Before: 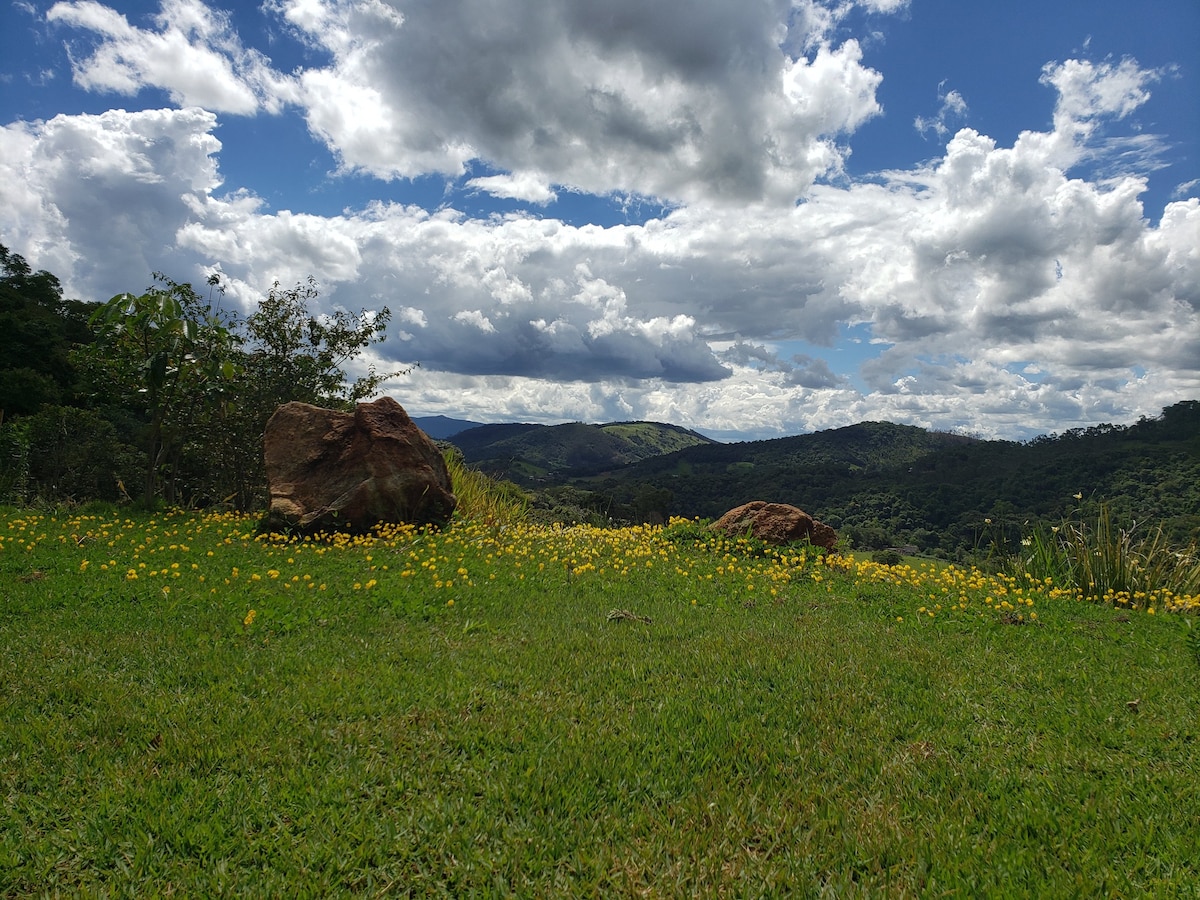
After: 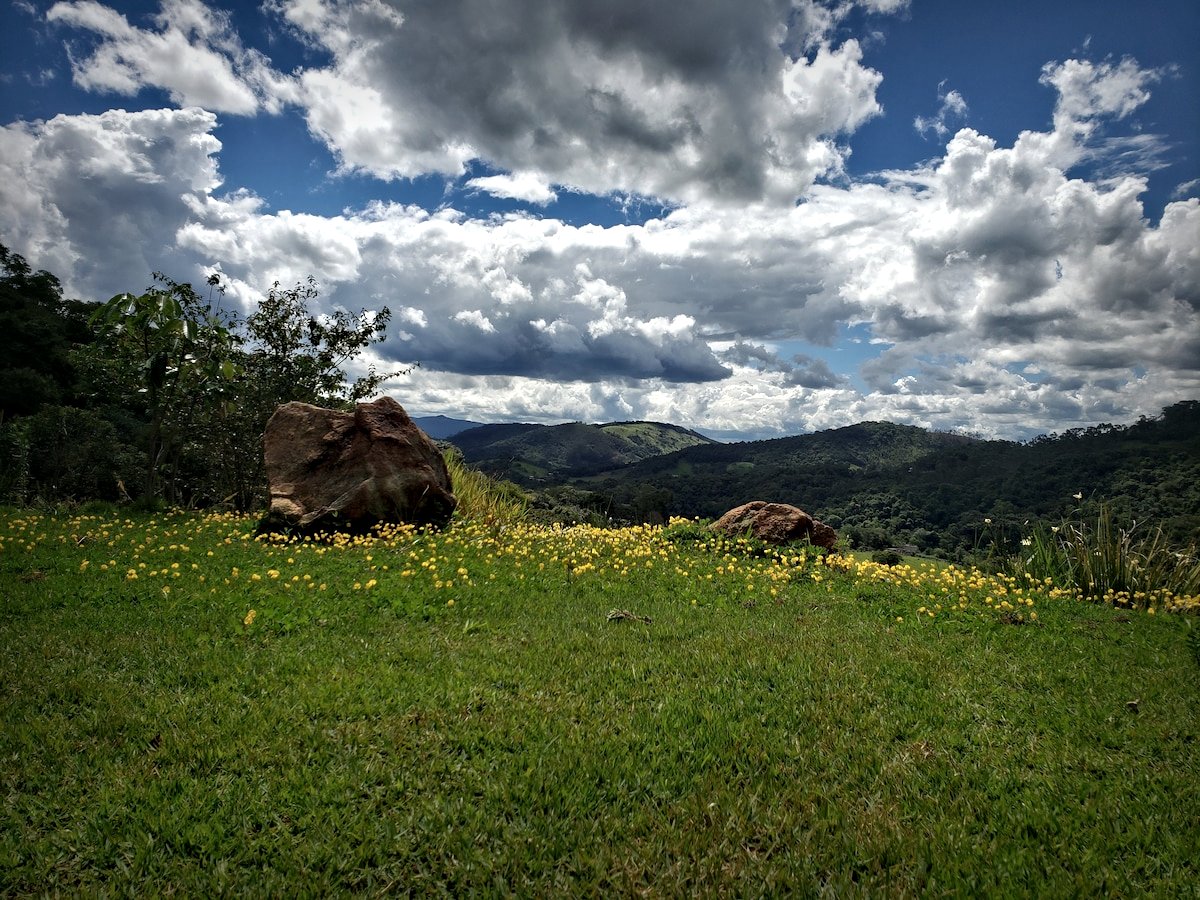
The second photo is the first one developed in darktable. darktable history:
contrast equalizer: y [[0.511, 0.558, 0.631, 0.632, 0.559, 0.512], [0.5 ×6], [0.507, 0.559, 0.627, 0.644, 0.647, 0.647], [0 ×6], [0 ×6]]
vignetting: fall-off start 53.2%, brightness -0.594, saturation 0, automatic ratio true, width/height ratio 1.313, shape 0.22, unbound false
